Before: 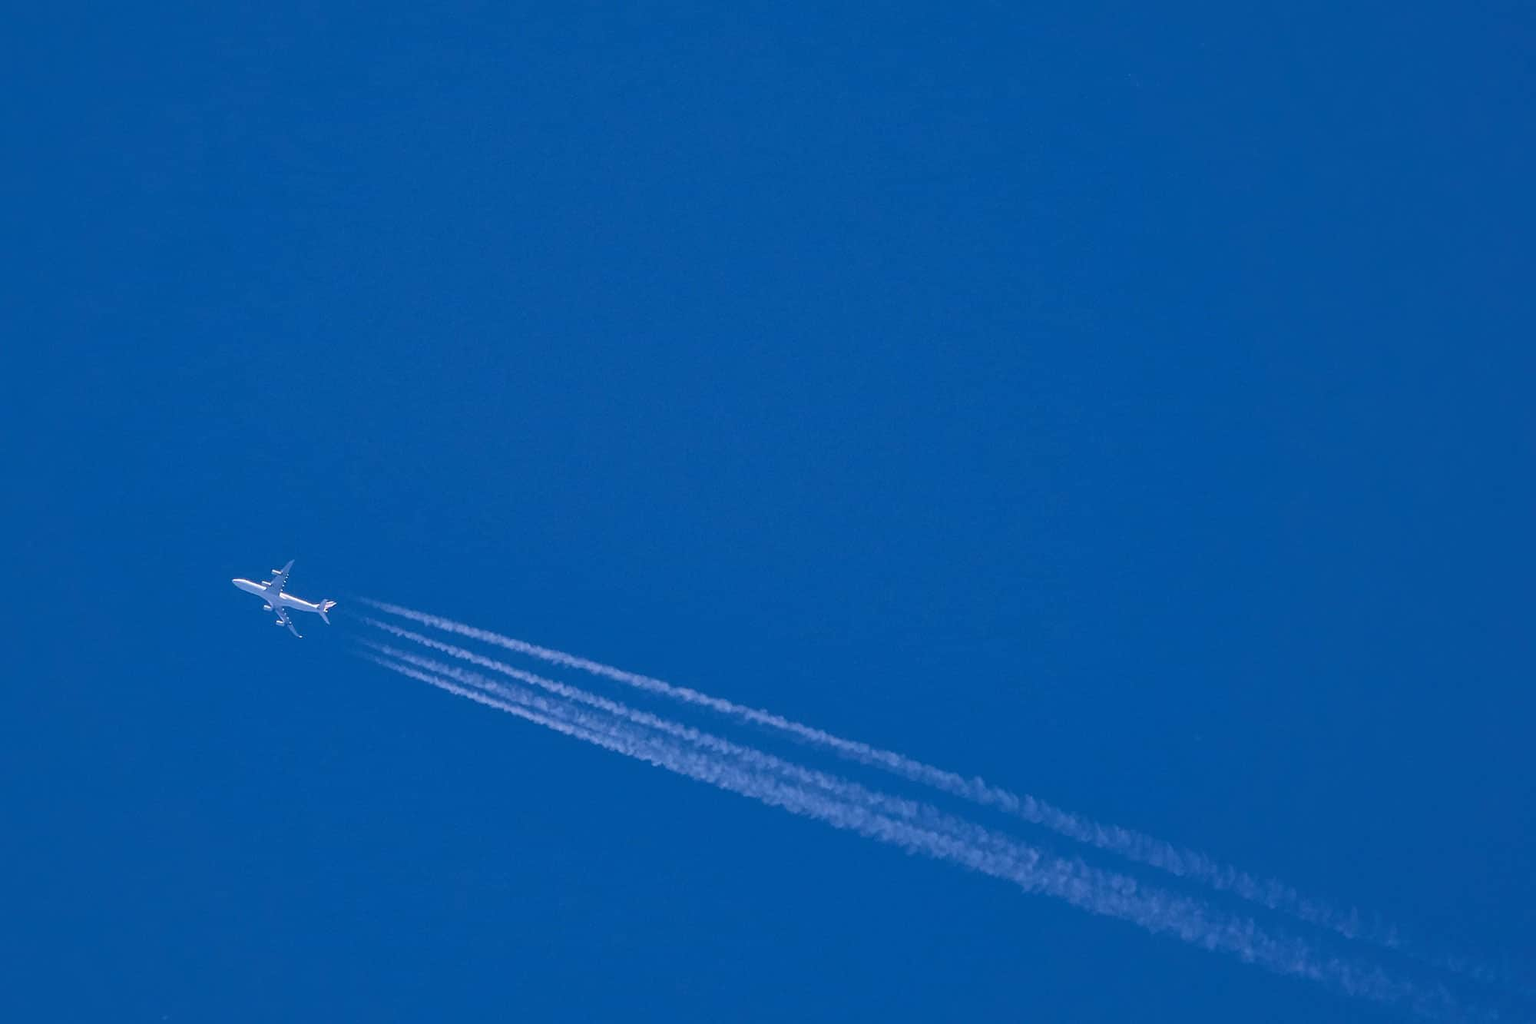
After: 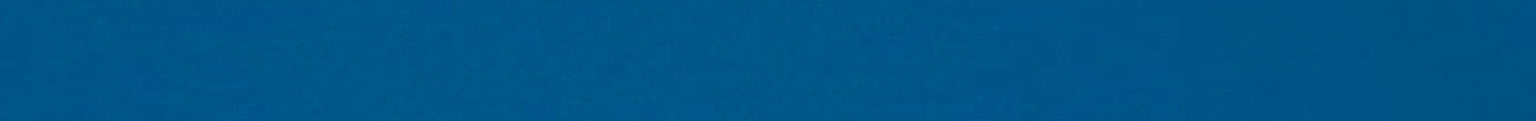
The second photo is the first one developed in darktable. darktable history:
white balance: red 1.138, green 0.996, blue 0.812
crop and rotate: left 9.644%, top 9.491%, right 6.021%, bottom 80.509%
contrast brightness saturation: contrast 0.04, saturation 0.07
local contrast: highlights 99%, shadows 86%, detail 160%, midtone range 0.2
